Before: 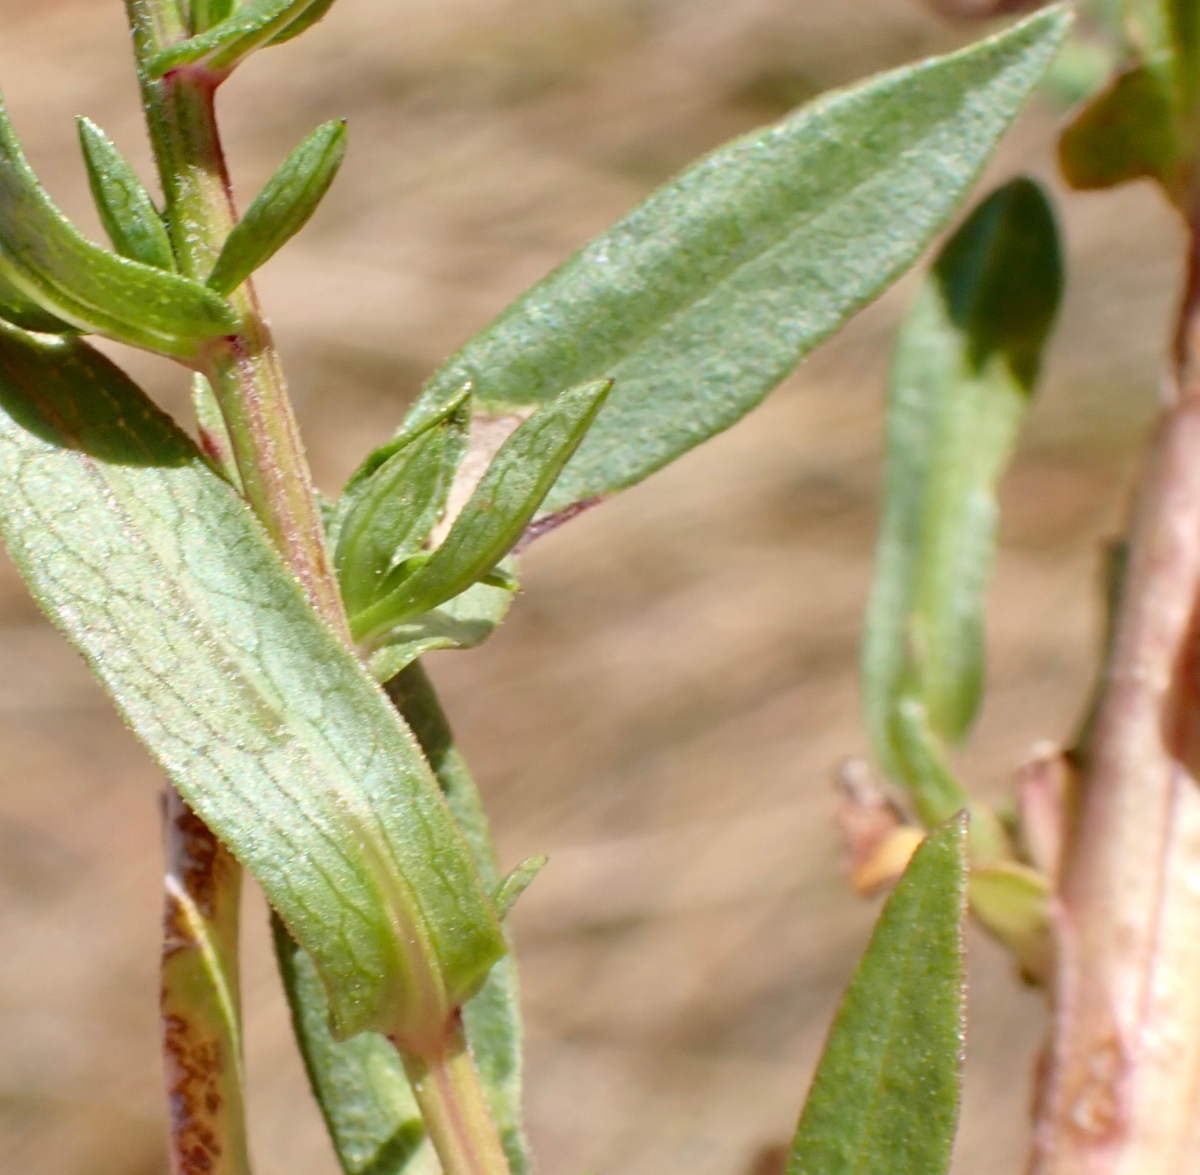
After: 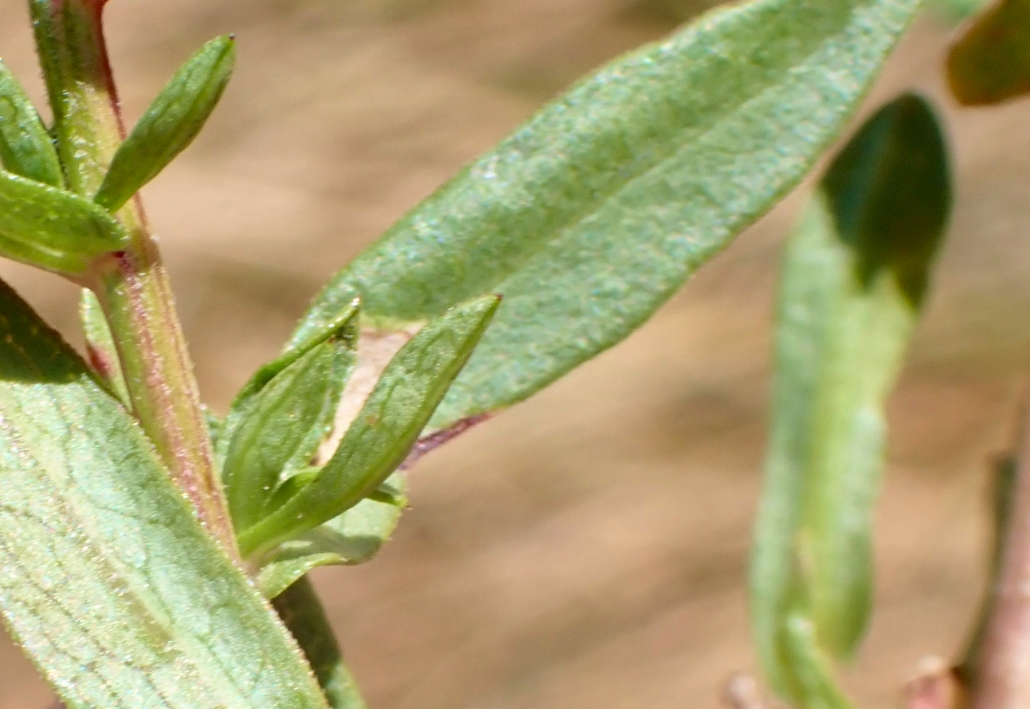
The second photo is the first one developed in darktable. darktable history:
velvia: on, module defaults
crop and rotate: left 9.333%, top 7.283%, right 4.818%, bottom 32.339%
